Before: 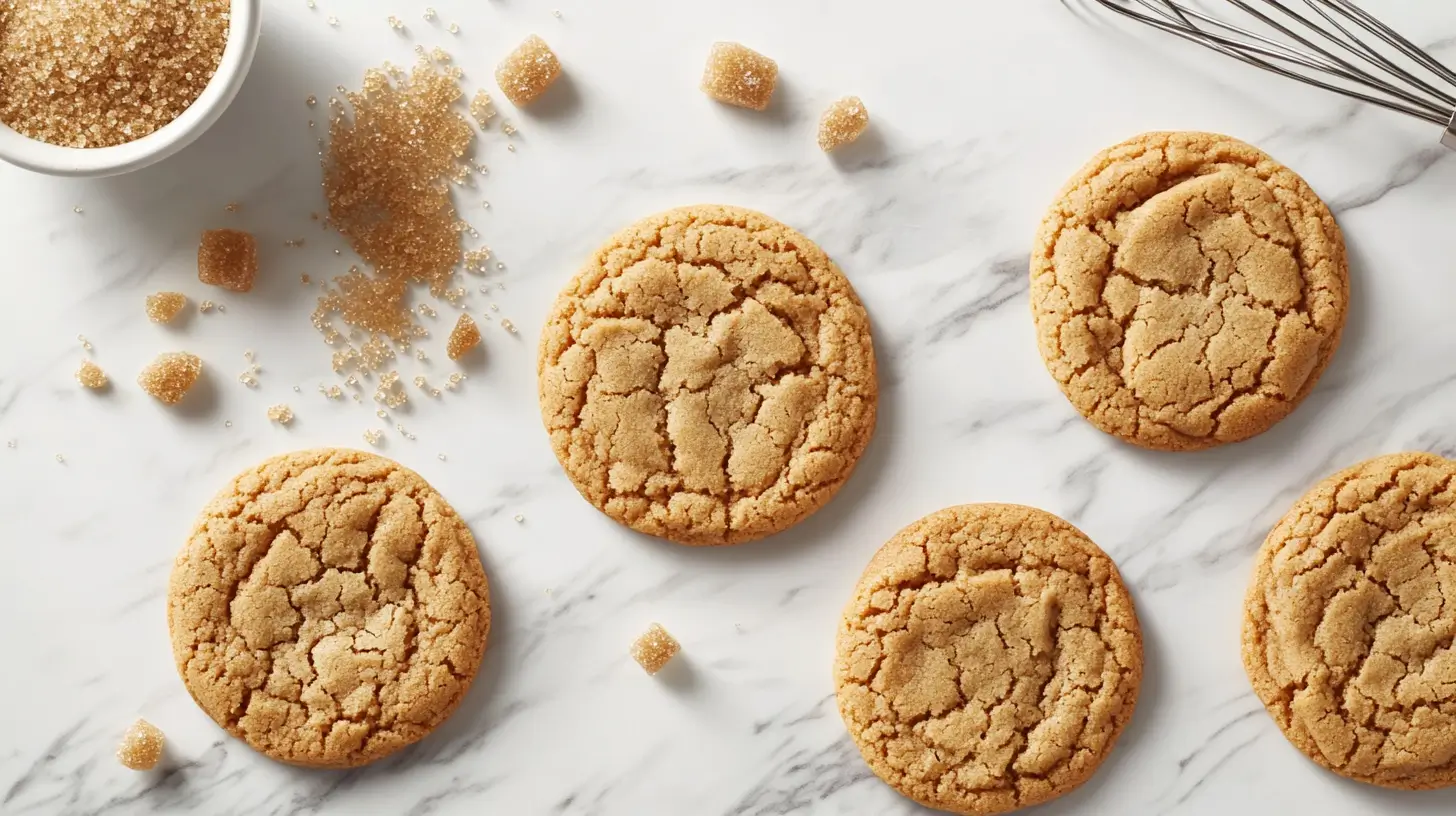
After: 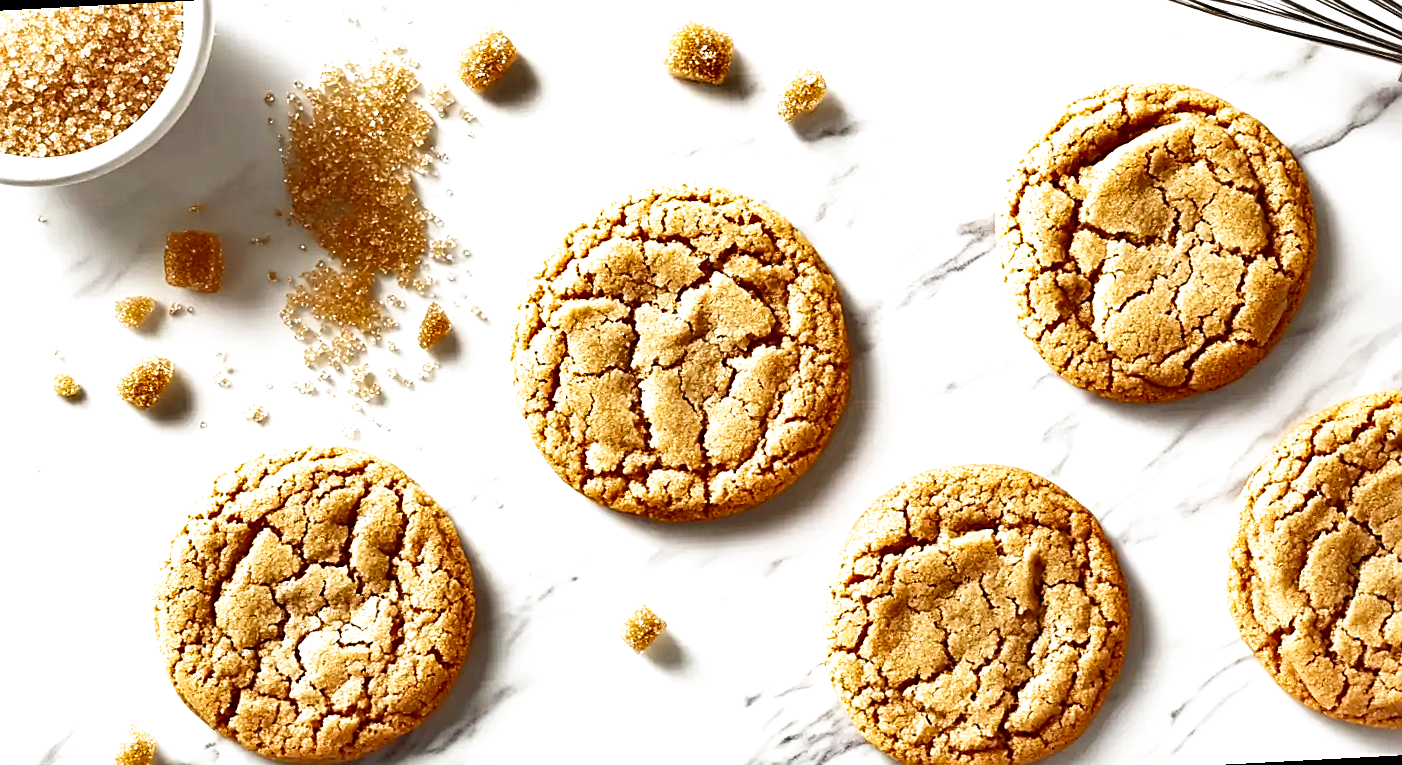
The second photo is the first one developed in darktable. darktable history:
haze removal: compatibility mode true, adaptive false
sharpen: on, module defaults
shadows and highlights: shadows 12, white point adjustment 1.2, soften with gaussian
exposure: black level correction 0, exposure 0.6 EV, compensate exposure bias true, compensate highlight preservation false
filmic rgb: black relative exposure -8.7 EV, white relative exposure 2.7 EV, threshold 3 EV, target black luminance 0%, hardness 6.25, latitude 75%, contrast 1.325, highlights saturation mix -5%, preserve chrominance no, color science v5 (2021), iterations of high-quality reconstruction 0, enable highlight reconstruction true
white balance: emerald 1
rotate and perspective: rotation -3°, crop left 0.031, crop right 0.968, crop top 0.07, crop bottom 0.93
tone equalizer: on, module defaults
